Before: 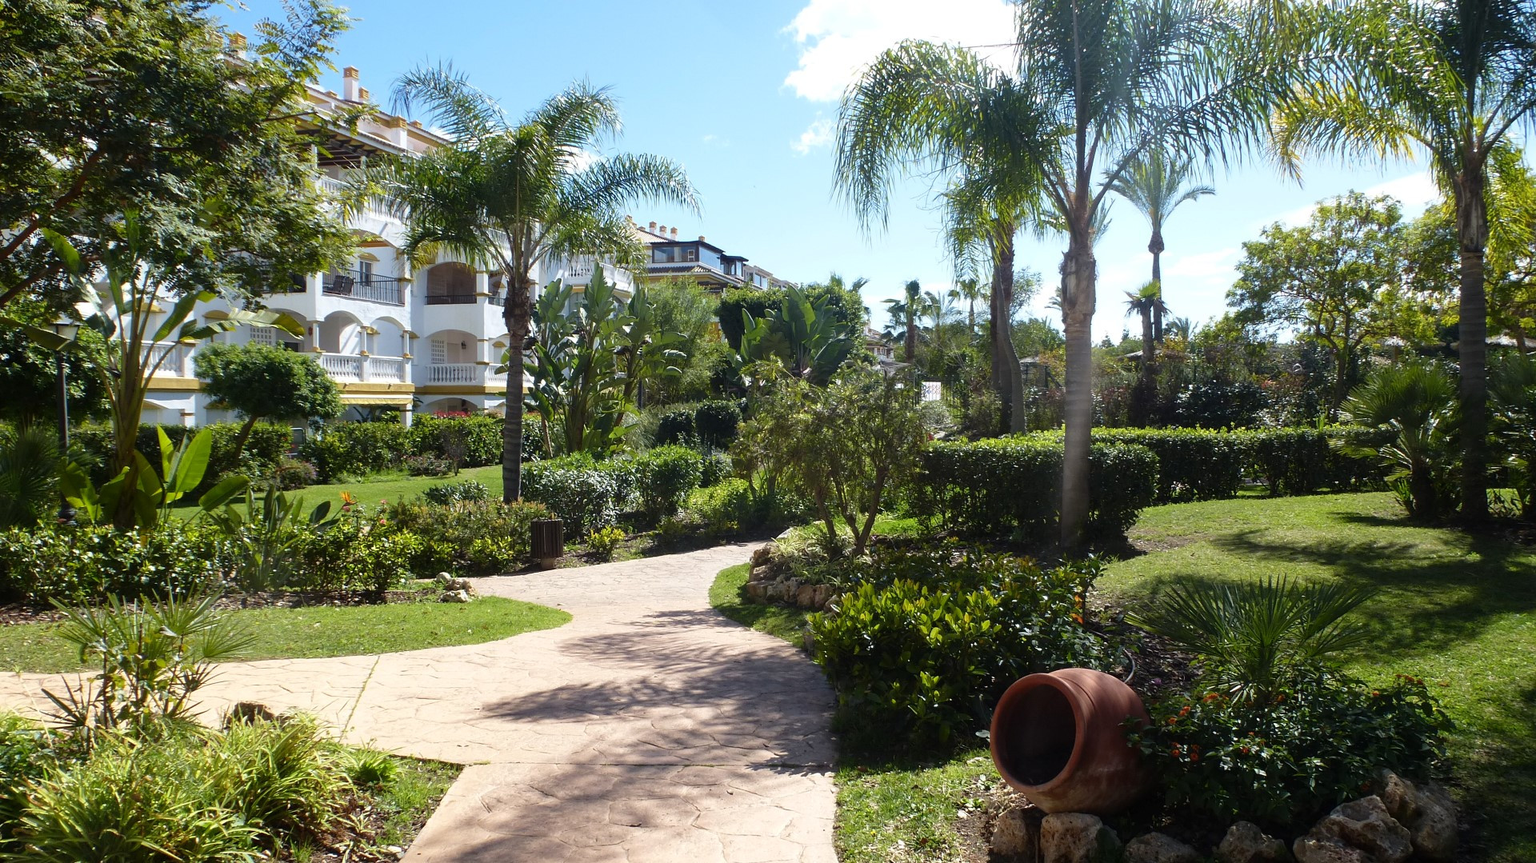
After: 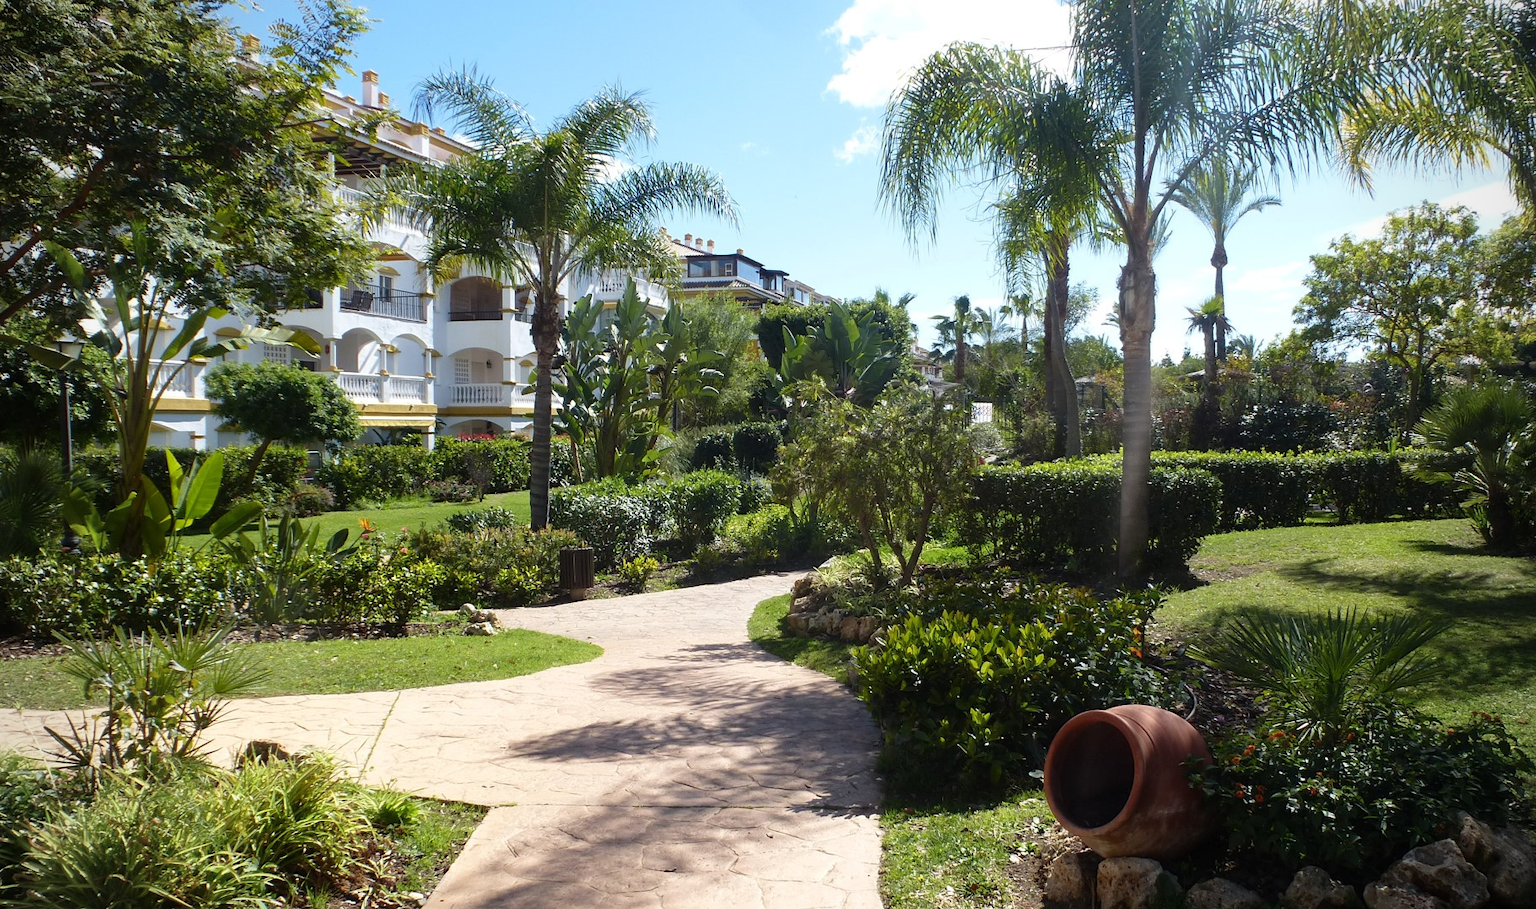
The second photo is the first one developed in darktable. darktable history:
crop and rotate: left 0%, right 5.148%
vignetting: fall-off radius 60.81%, center (0, 0.005)
